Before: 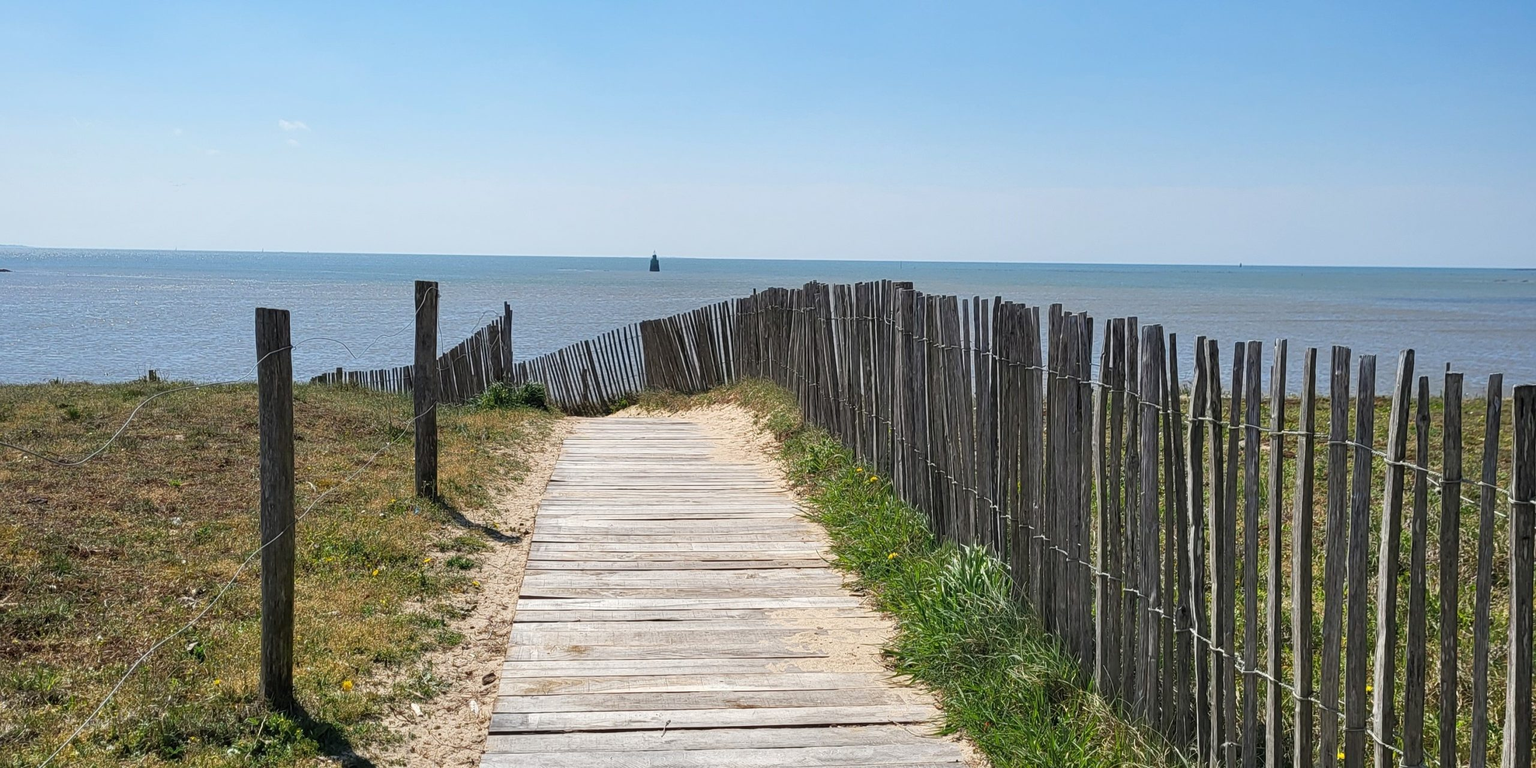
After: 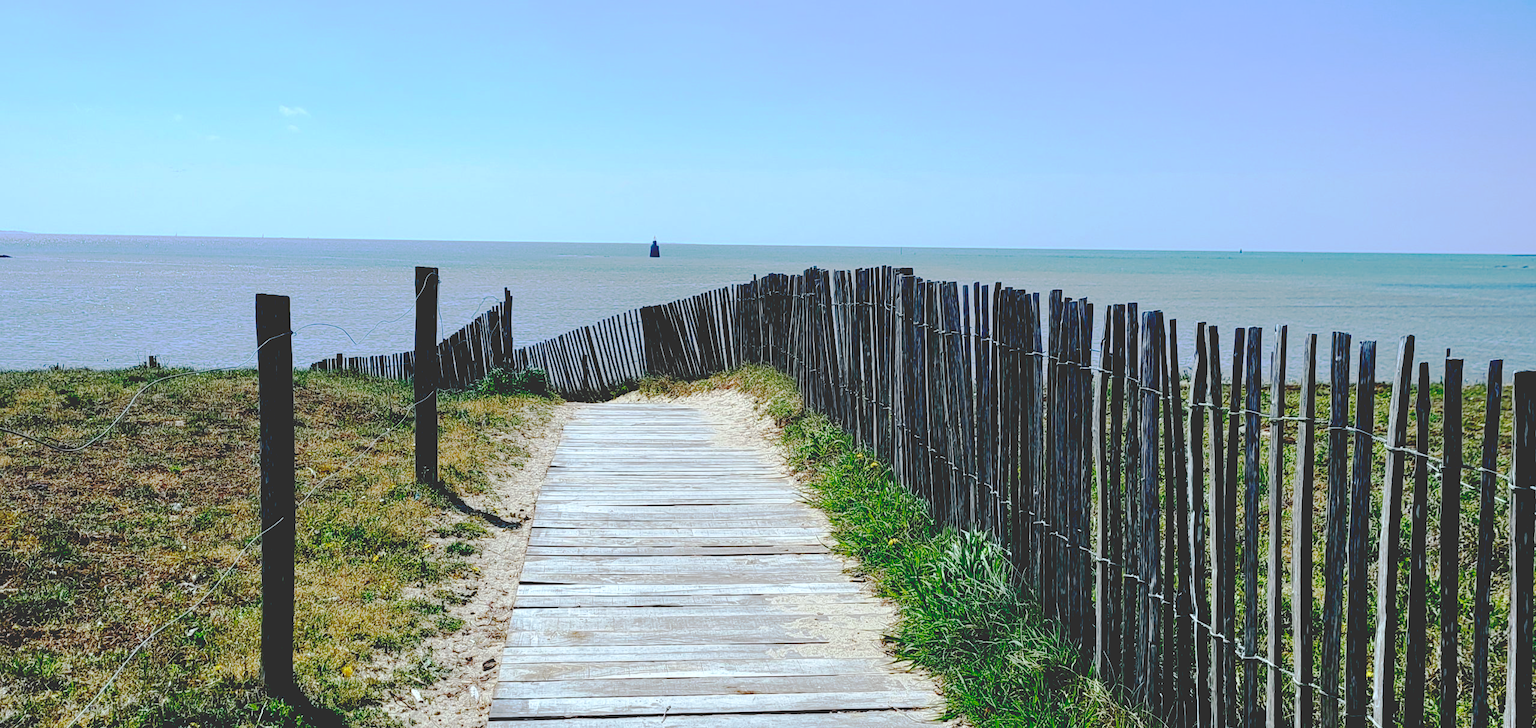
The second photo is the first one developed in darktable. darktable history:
color calibration: illuminant F (fluorescent), F source F9 (Cool White Deluxe 4150 K) – high CRI, x 0.375, y 0.373, temperature 4150.37 K
crop and rotate: top 1.919%, bottom 3.165%
base curve: curves: ch0 [(0.065, 0.026) (0.236, 0.358) (0.53, 0.546) (0.777, 0.841) (0.924, 0.992)], preserve colors none
